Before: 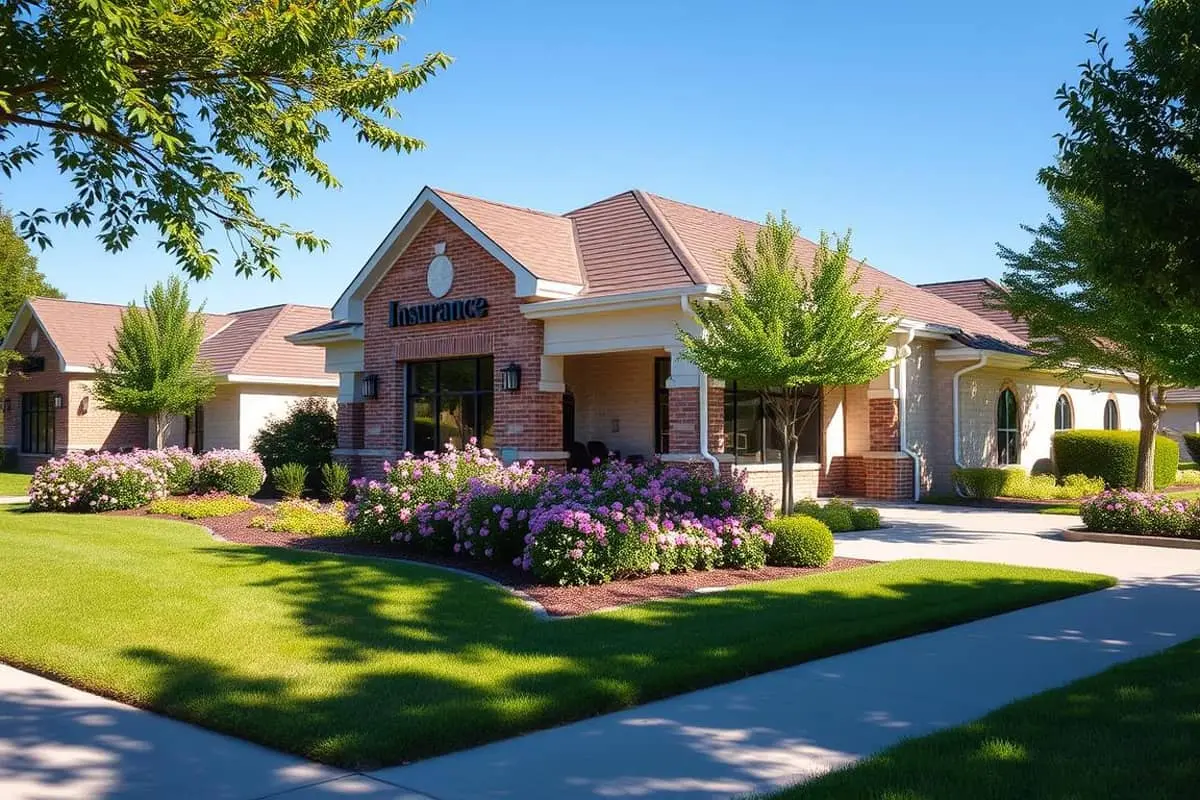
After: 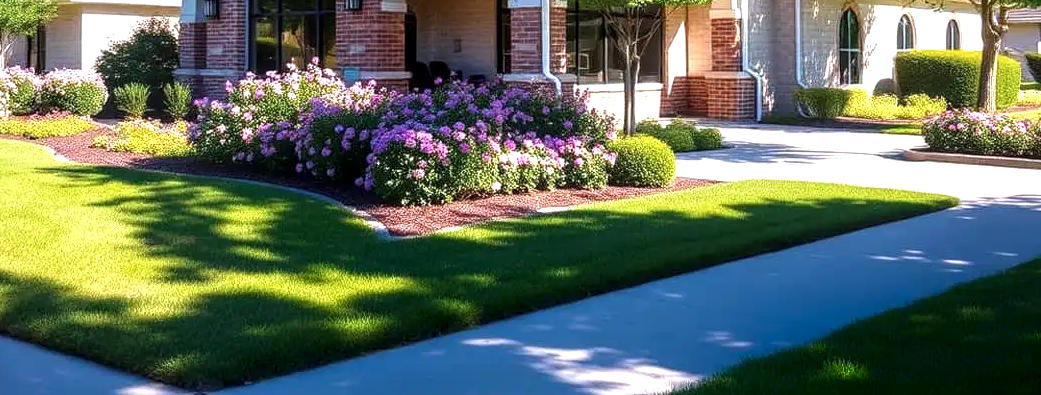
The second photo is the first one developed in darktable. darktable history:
tone equalizer: -8 EV -0.776 EV, -7 EV -0.68 EV, -6 EV -0.62 EV, -5 EV -0.401 EV, -3 EV 0.388 EV, -2 EV 0.6 EV, -1 EV 0.676 EV, +0 EV 0.725 EV, smoothing diameter 24.84%, edges refinement/feathering 14.68, preserve details guided filter
crop and rotate: left 13.25%, top 47.621%, bottom 2.9%
color calibration: gray › normalize channels true, illuminant as shot in camera, x 0.358, y 0.373, temperature 4628.91 K, gamut compression 0.019
shadows and highlights: shadows -71.38, highlights 33.77, soften with gaussian
local contrast: detail 130%
